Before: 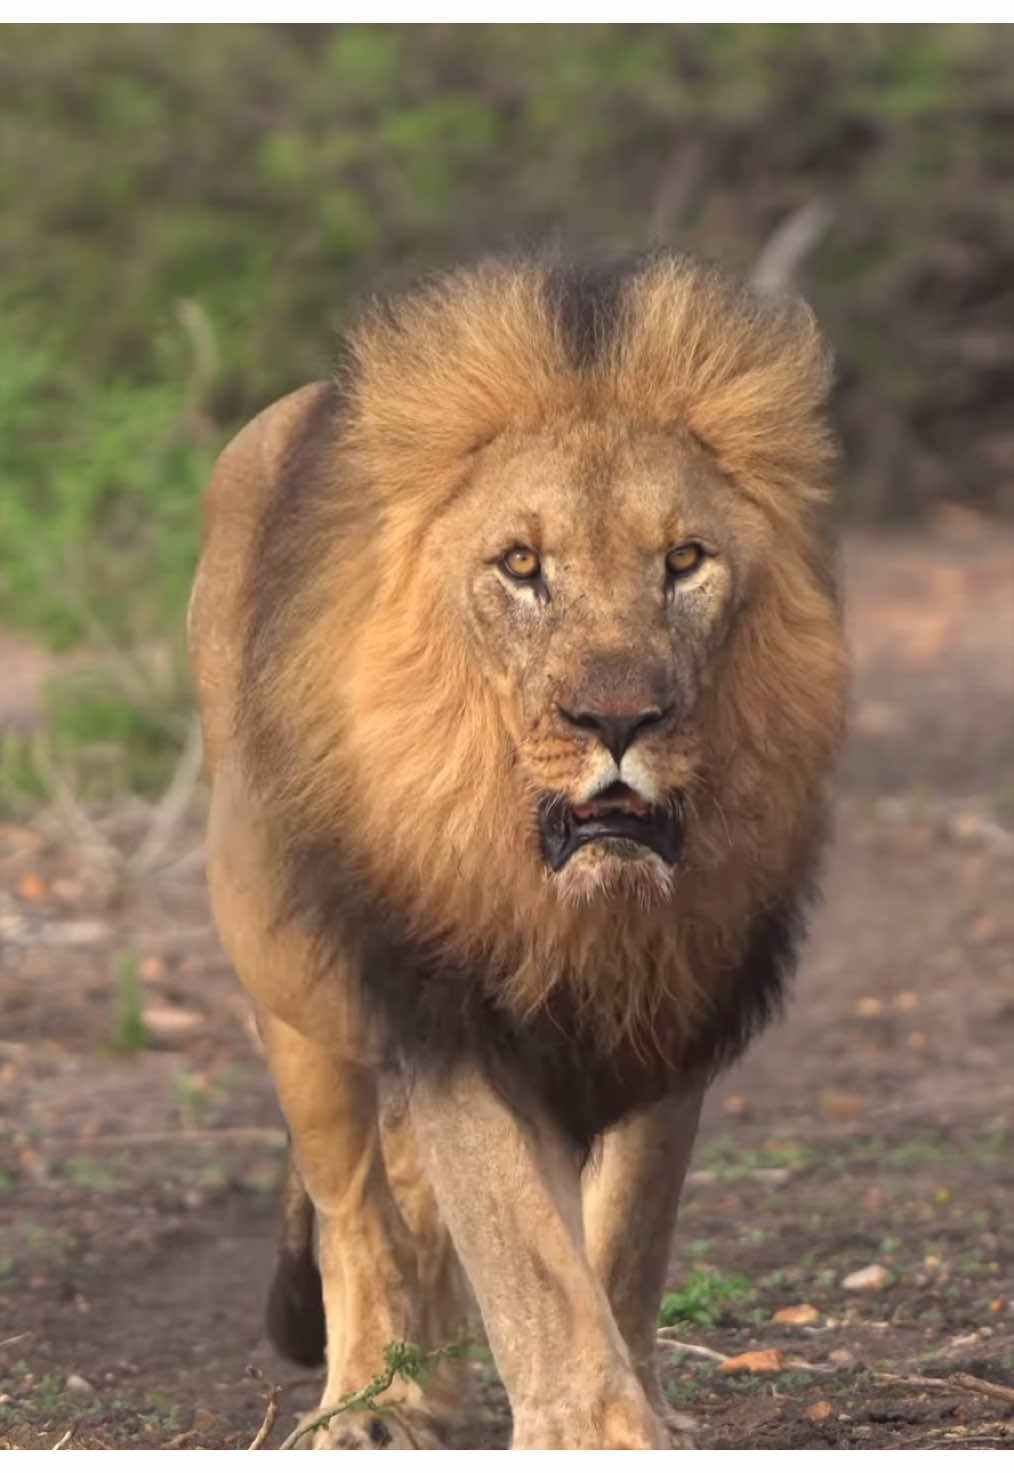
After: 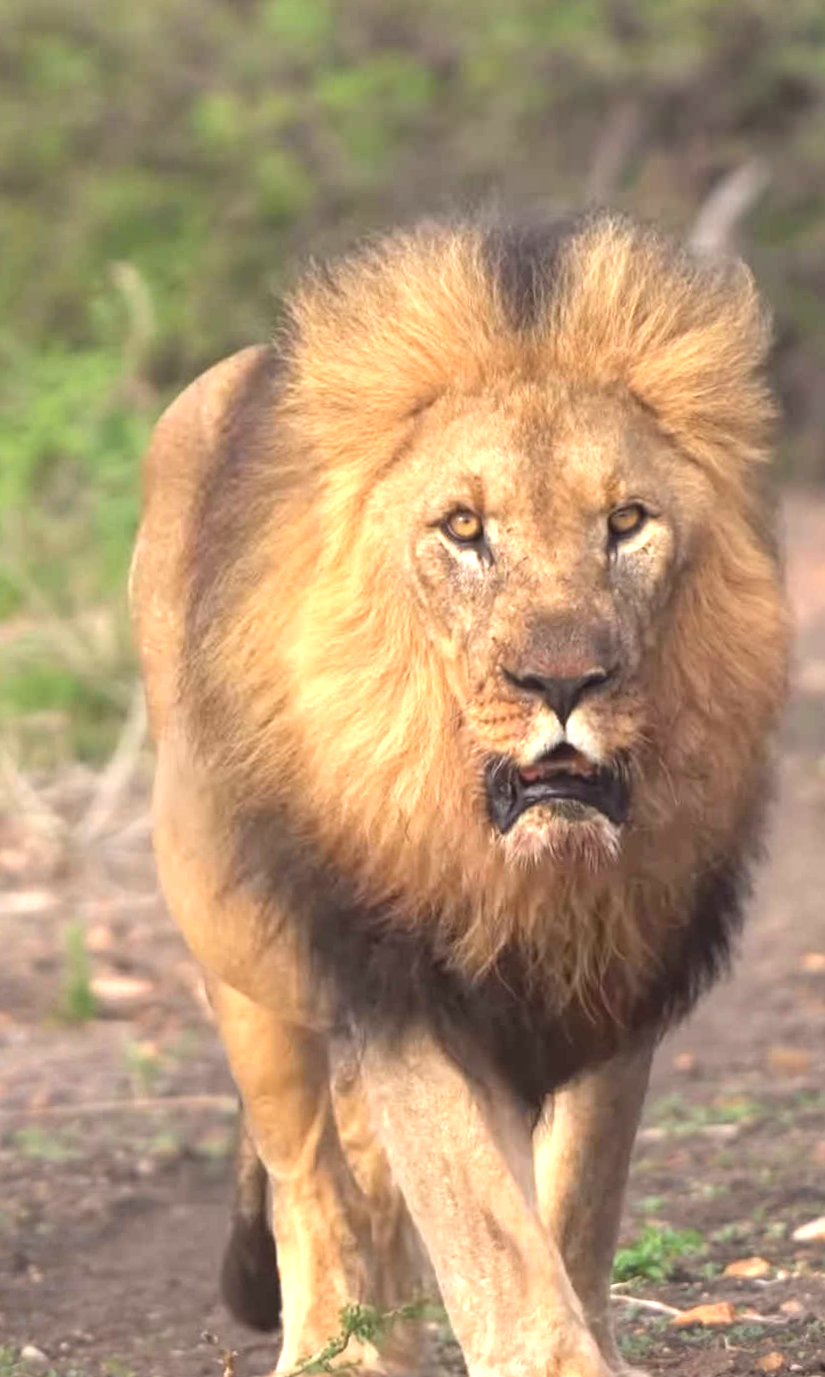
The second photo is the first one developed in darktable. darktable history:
rotate and perspective: rotation 0.174°, lens shift (vertical) 0.013, lens shift (horizontal) 0.019, shear 0.001, automatic cropping original format, crop left 0.007, crop right 0.991, crop top 0.016, crop bottom 0.997
crop and rotate: angle 1°, left 4.281%, top 0.642%, right 11.383%, bottom 2.486%
exposure: black level correction 0, exposure 0.9 EV, compensate exposure bias true, compensate highlight preservation false
